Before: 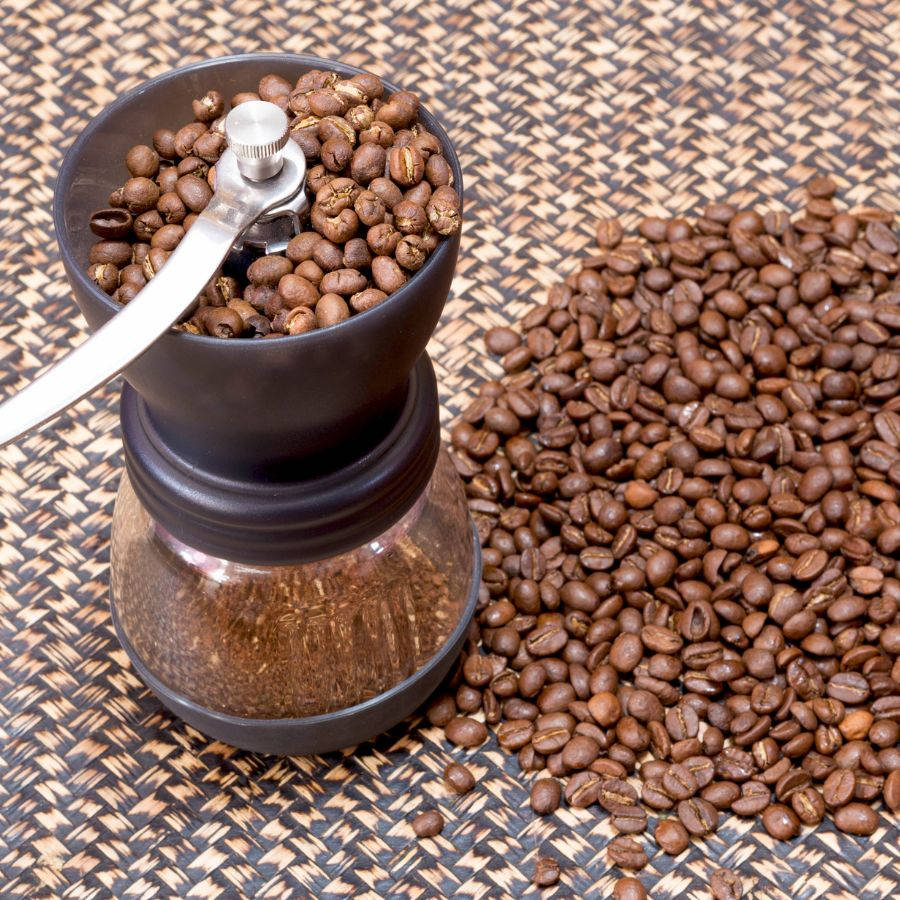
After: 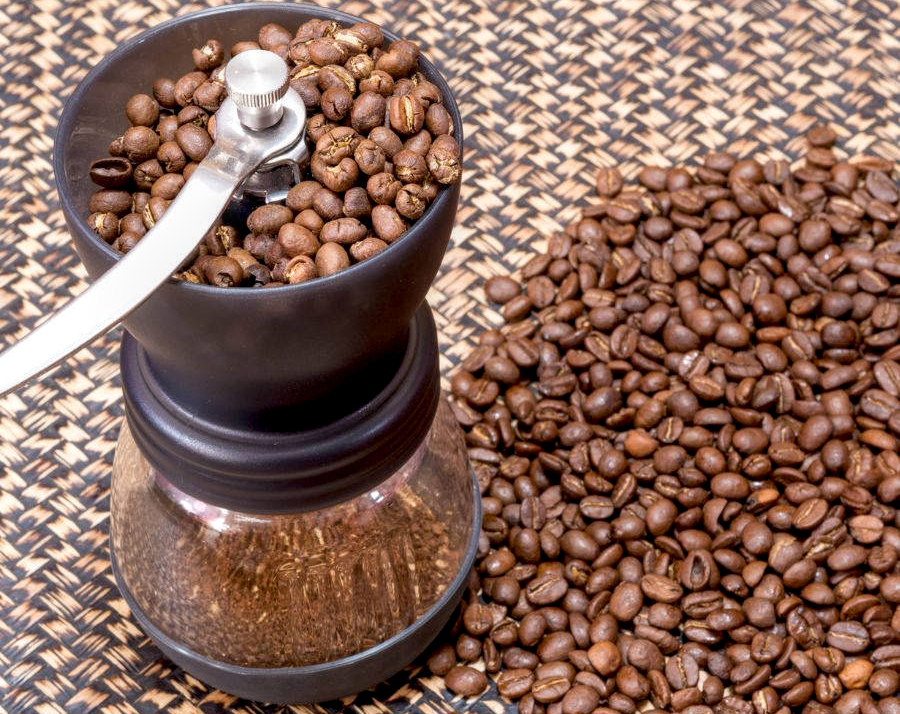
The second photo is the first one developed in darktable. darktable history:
local contrast: on, module defaults
crop and rotate: top 5.667%, bottom 14.937%
exposure: black level correction 0.001, compensate highlight preservation false
